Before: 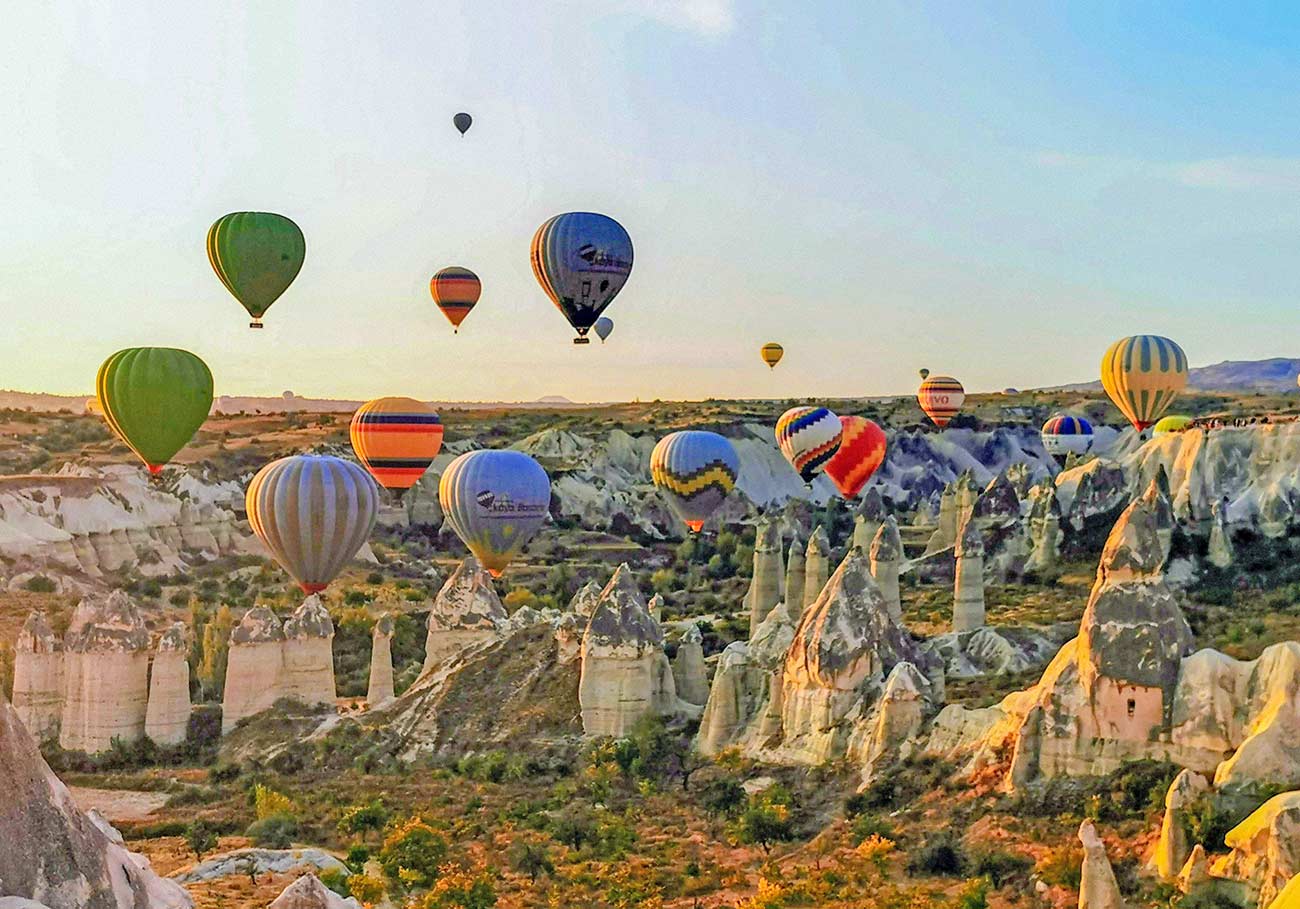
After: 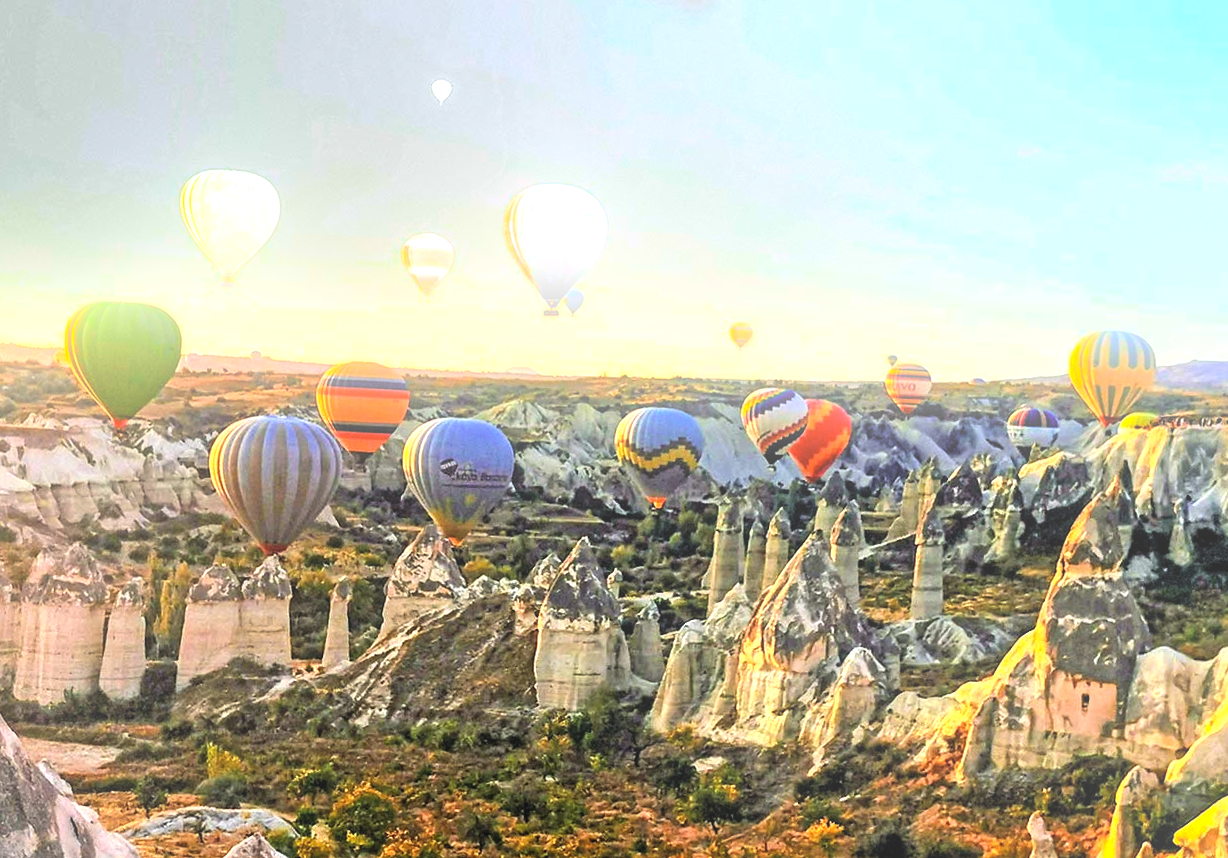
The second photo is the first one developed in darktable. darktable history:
crop and rotate: angle -2.38°
levels: levels [0.044, 0.475, 0.791]
bloom: on, module defaults
